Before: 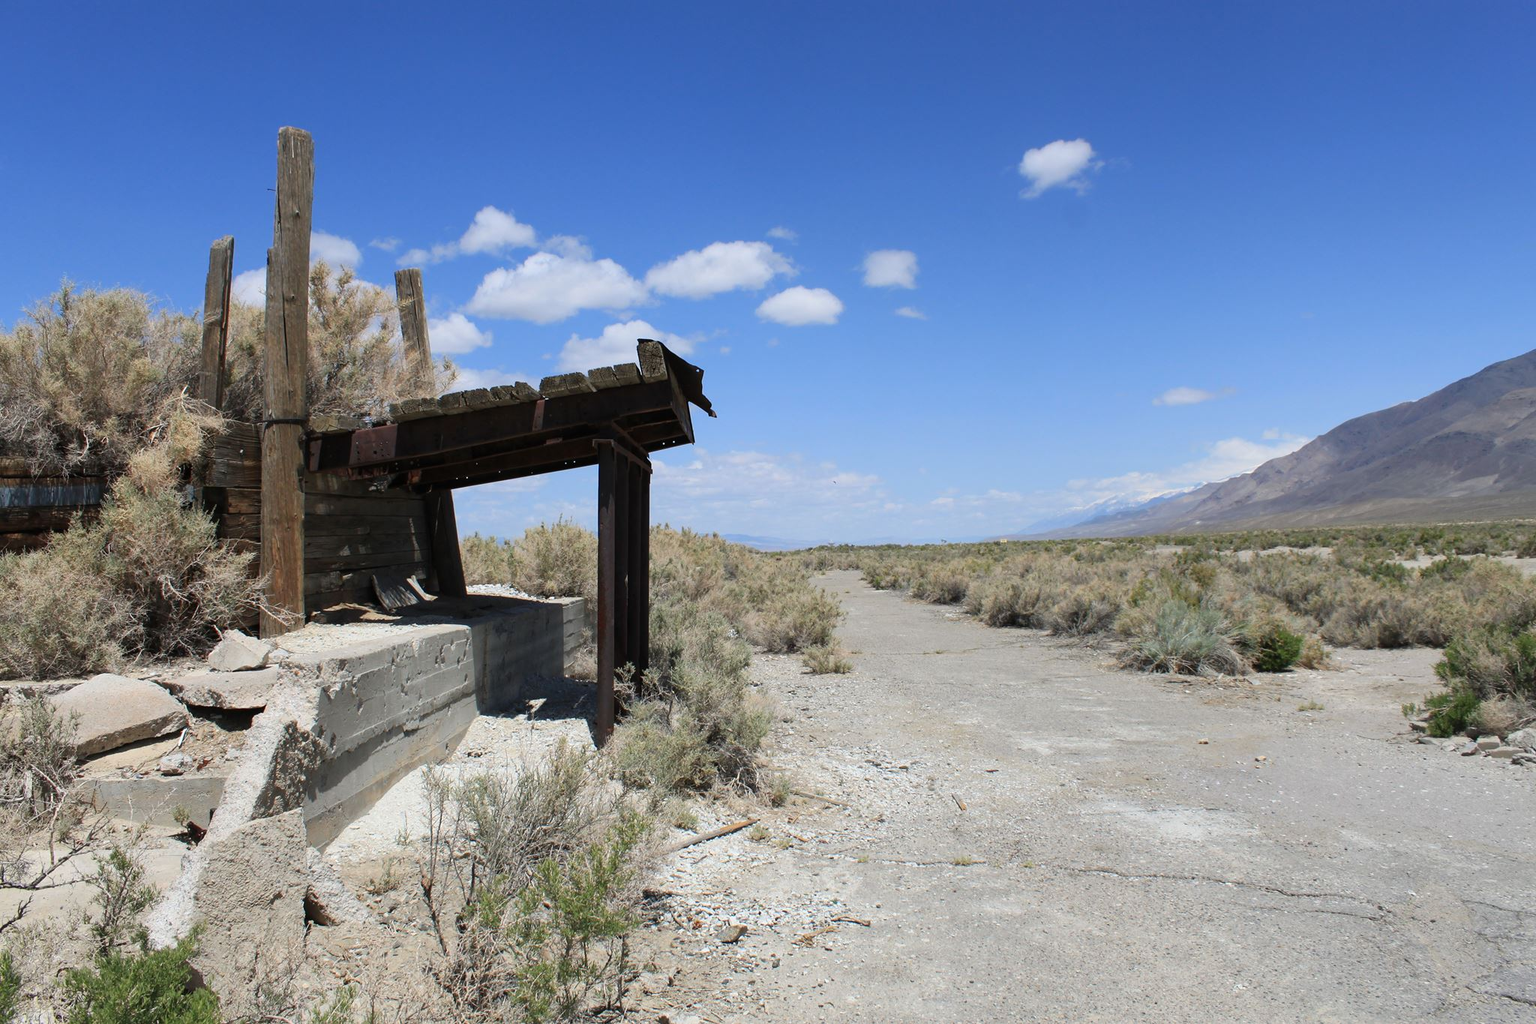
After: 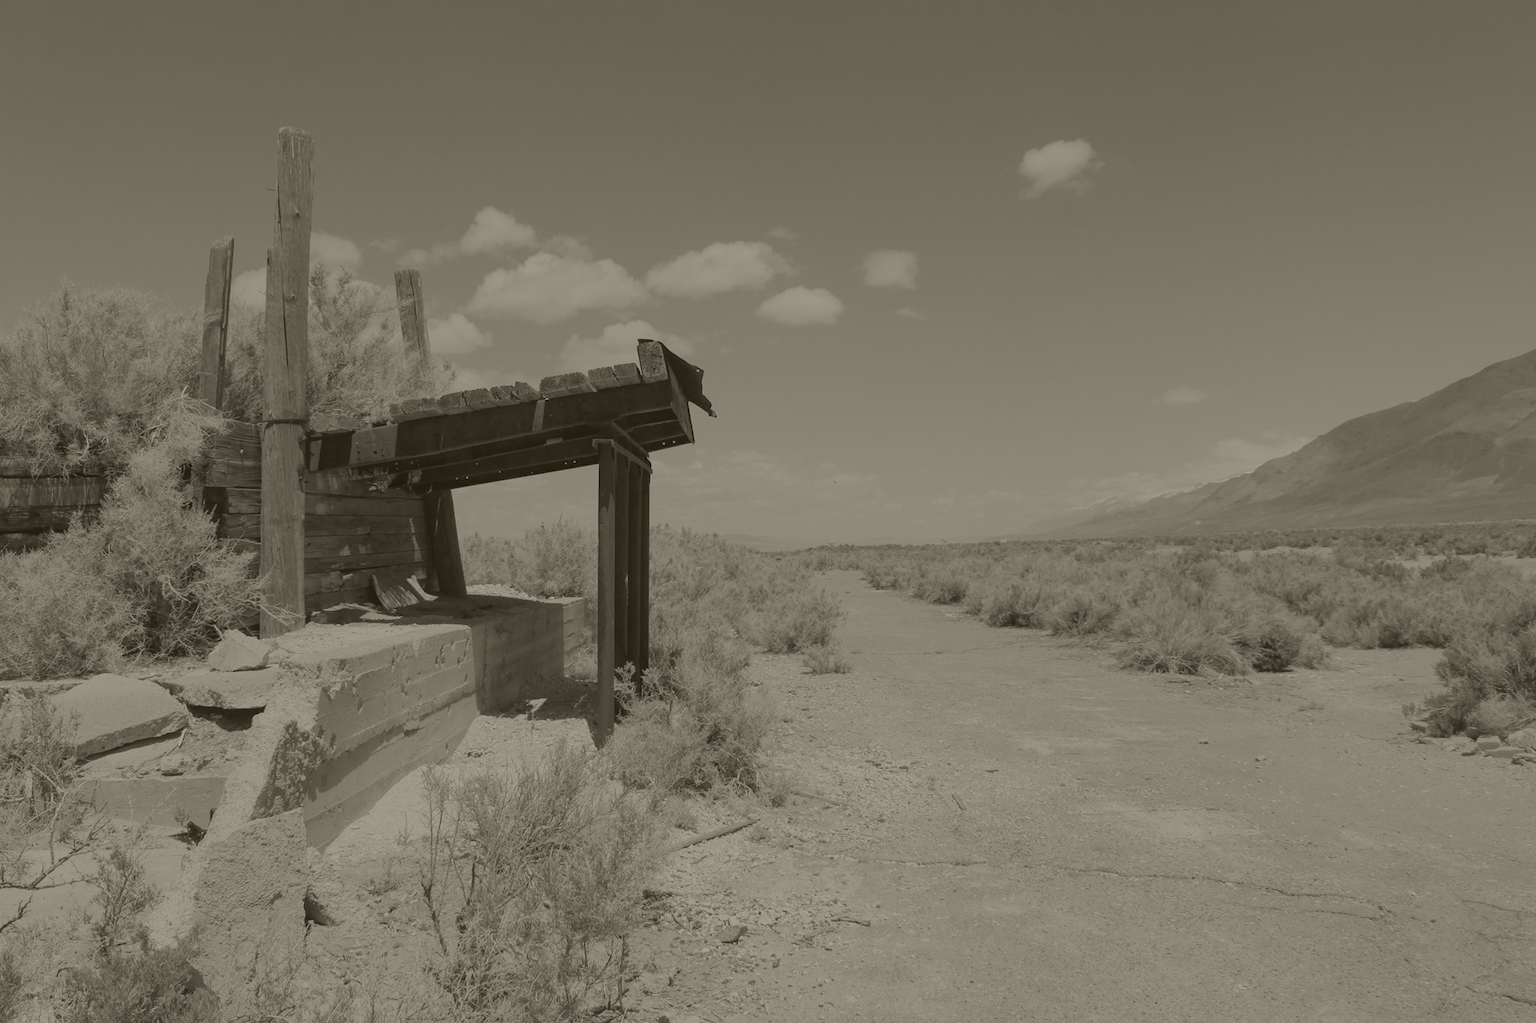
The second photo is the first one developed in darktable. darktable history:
local contrast: highlights 100%, shadows 100%, detail 120%, midtone range 0.2
colorize: hue 41.44°, saturation 22%, source mix 60%, lightness 10.61%
tone curve: curves: ch0 [(0, 0) (0.004, 0.008) (0.077, 0.156) (0.169, 0.29) (0.774, 0.774) (0.988, 0.926)], color space Lab, linked channels, preserve colors none
